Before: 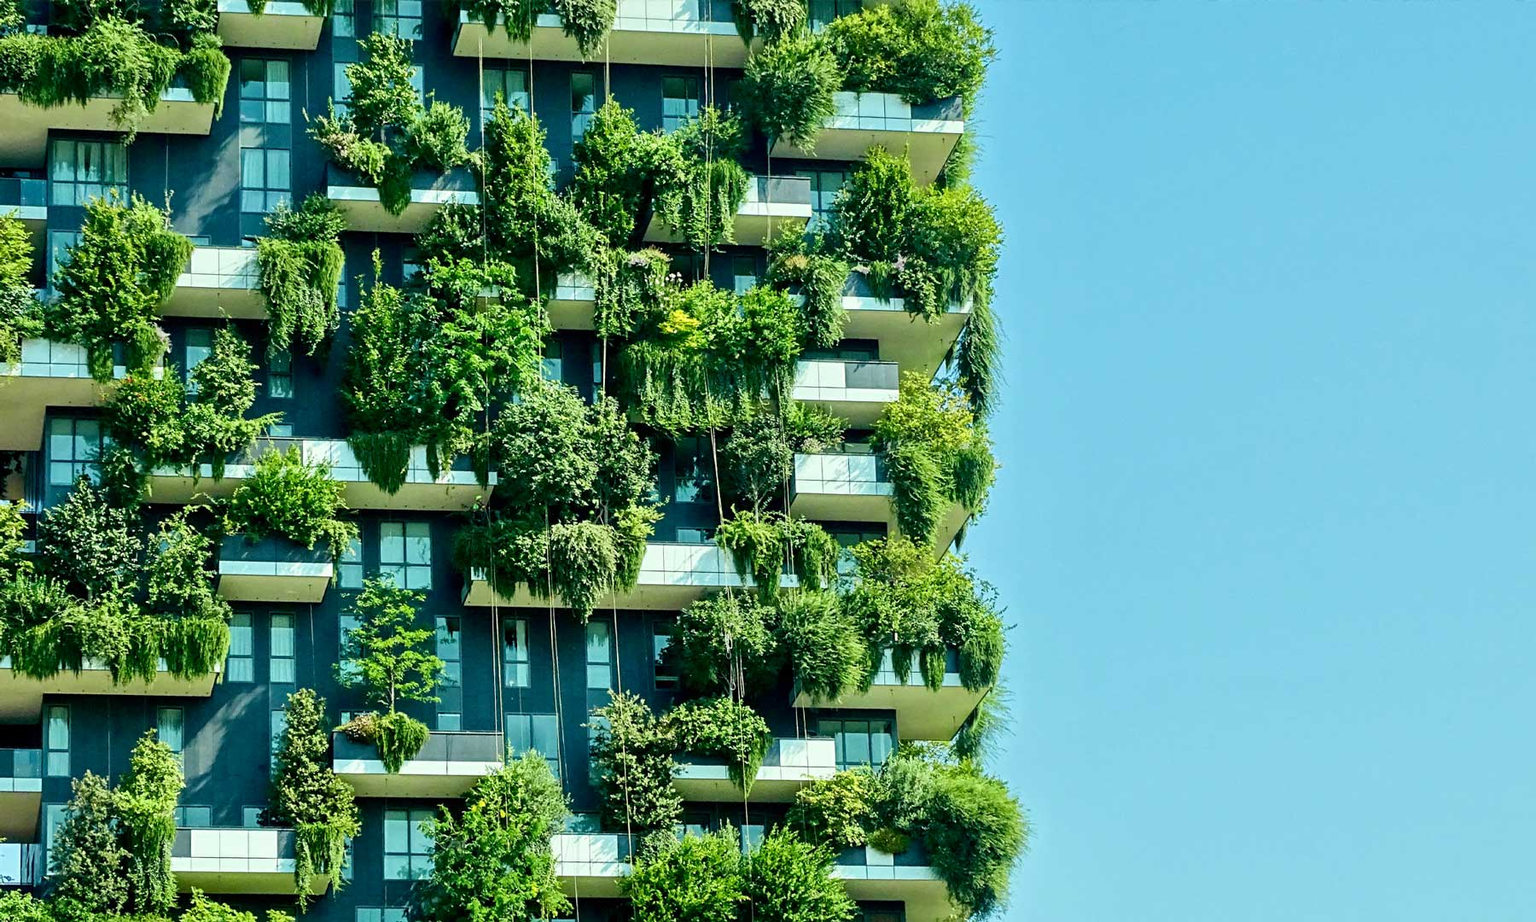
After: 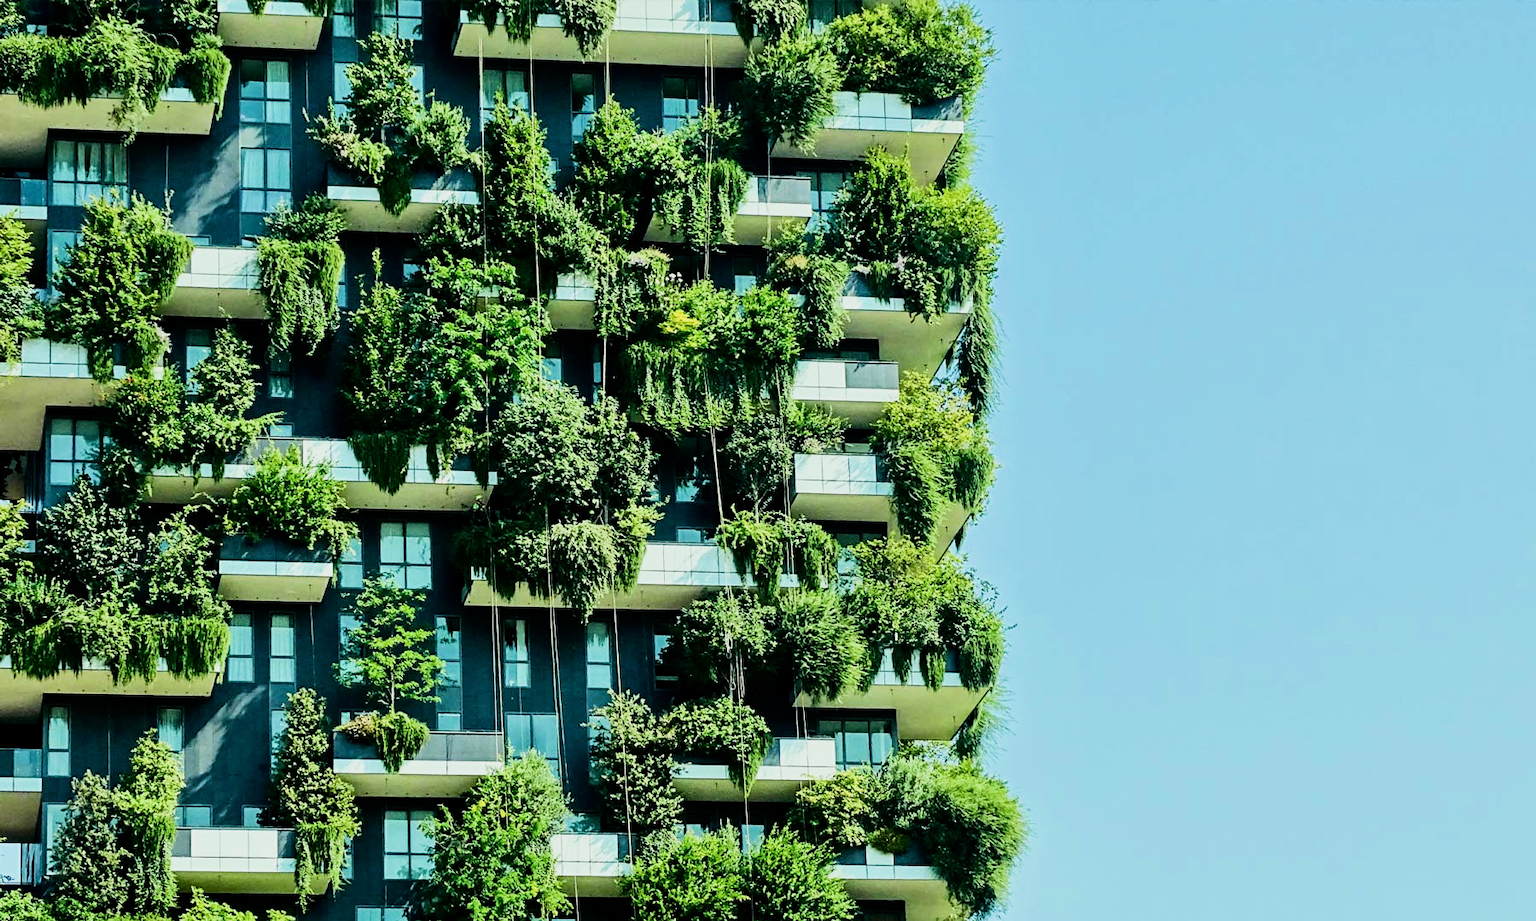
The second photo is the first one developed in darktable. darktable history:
filmic rgb: black relative exposure -7.5 EV, white relative exposure 5 EV, hardness 3.31, contrast 1.3, contrast in shadows safe
tone equalizer: -8 EV -0.417 EV, -7 EV -0.389 EV, -6 EV -0.333 EV, -5 EV -0.222 EV, -3 EV 0.222 EV, -2 EV 0.333 EV, -1 EV 0.389 EV, +0 EV 0.417 EV, edges refinement/feathering 500, mask exposure compensation -1.57 EV, preserve details no
